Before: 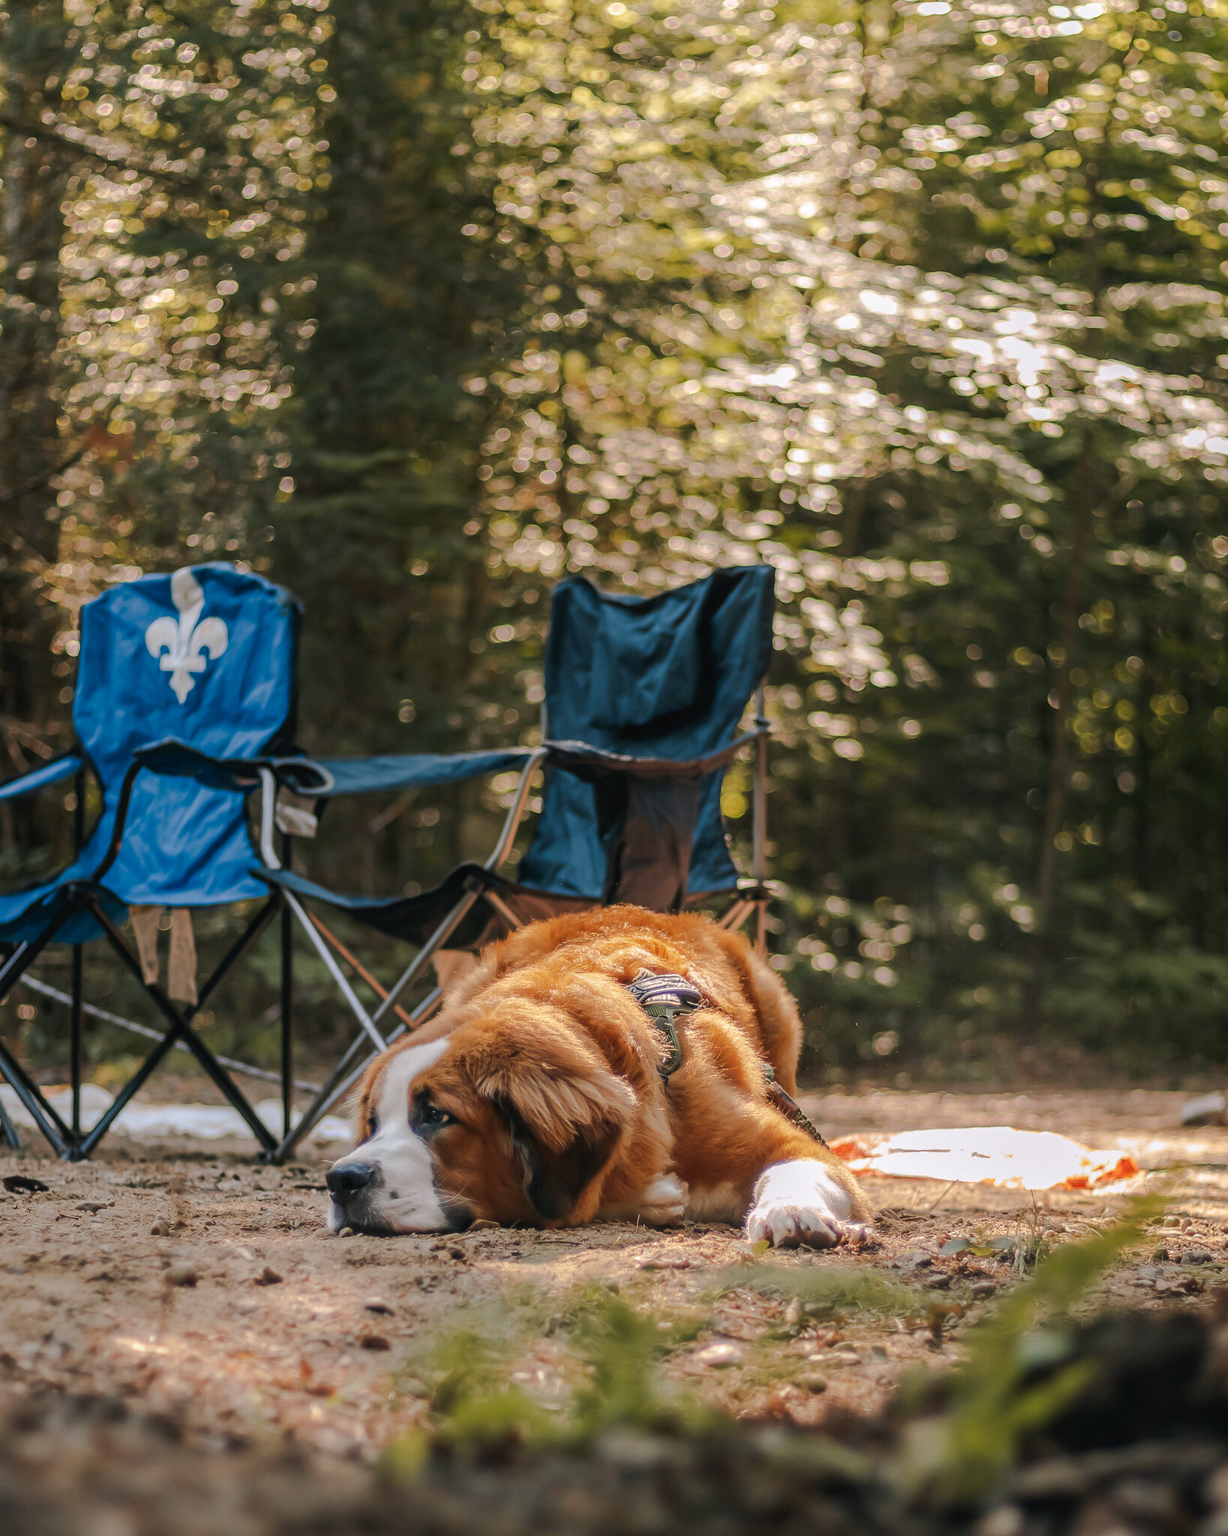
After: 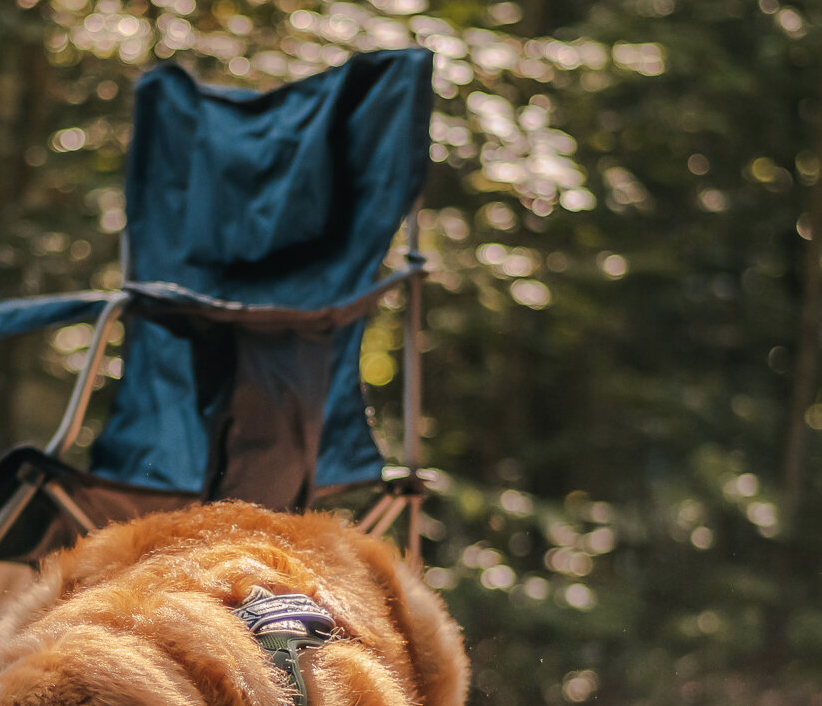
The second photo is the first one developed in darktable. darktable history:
contrast brightness saturation: saturation -0.062
crop: left 36.74%, top 34.436%, right 13.058%, bottom 31.079%
